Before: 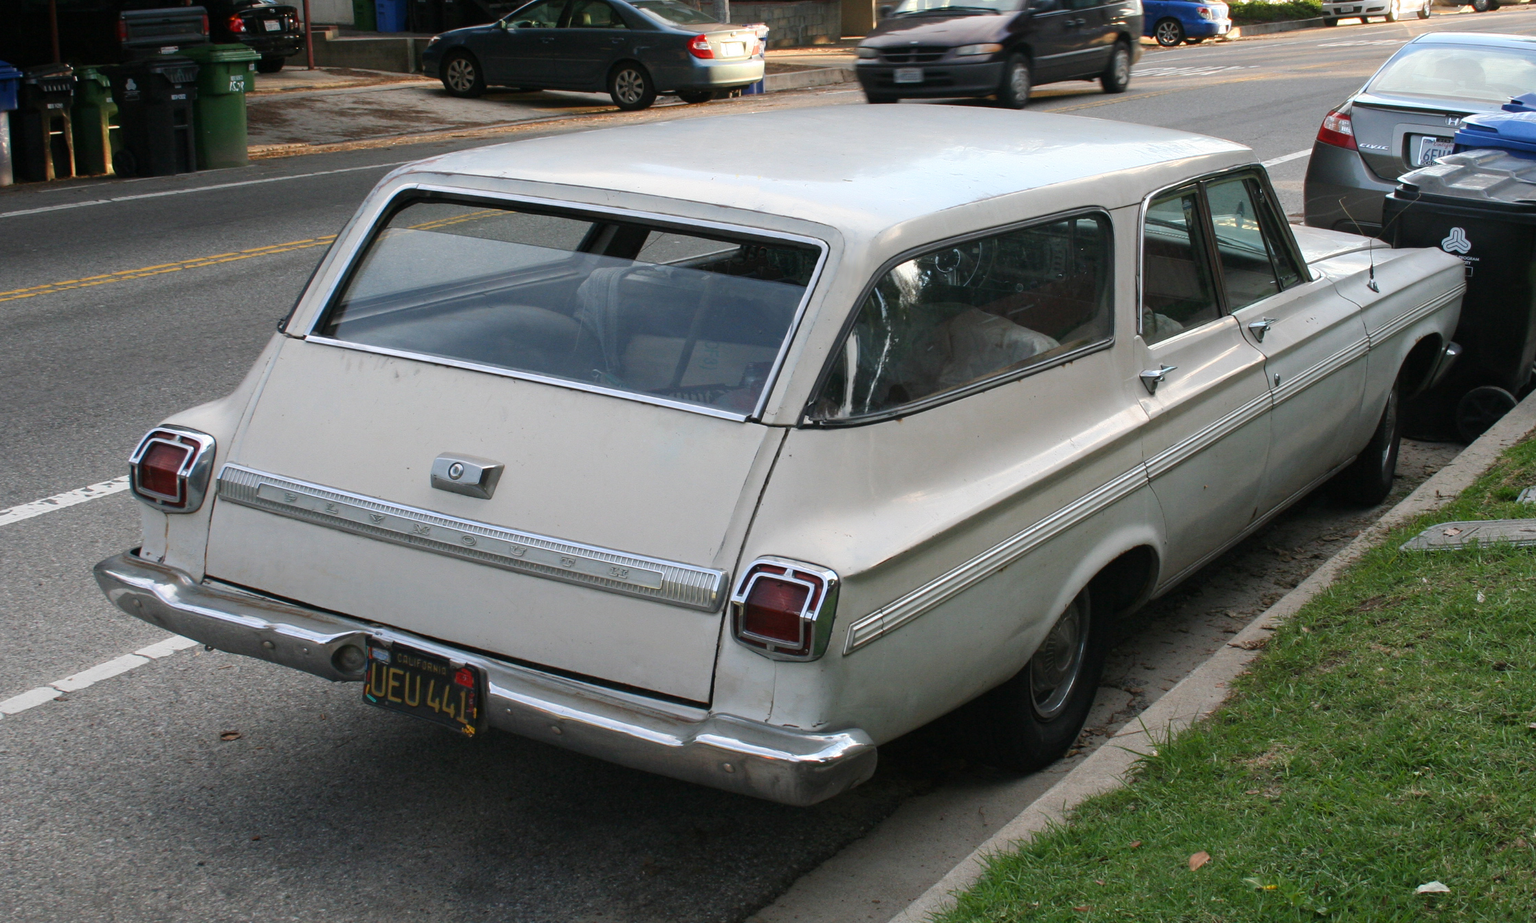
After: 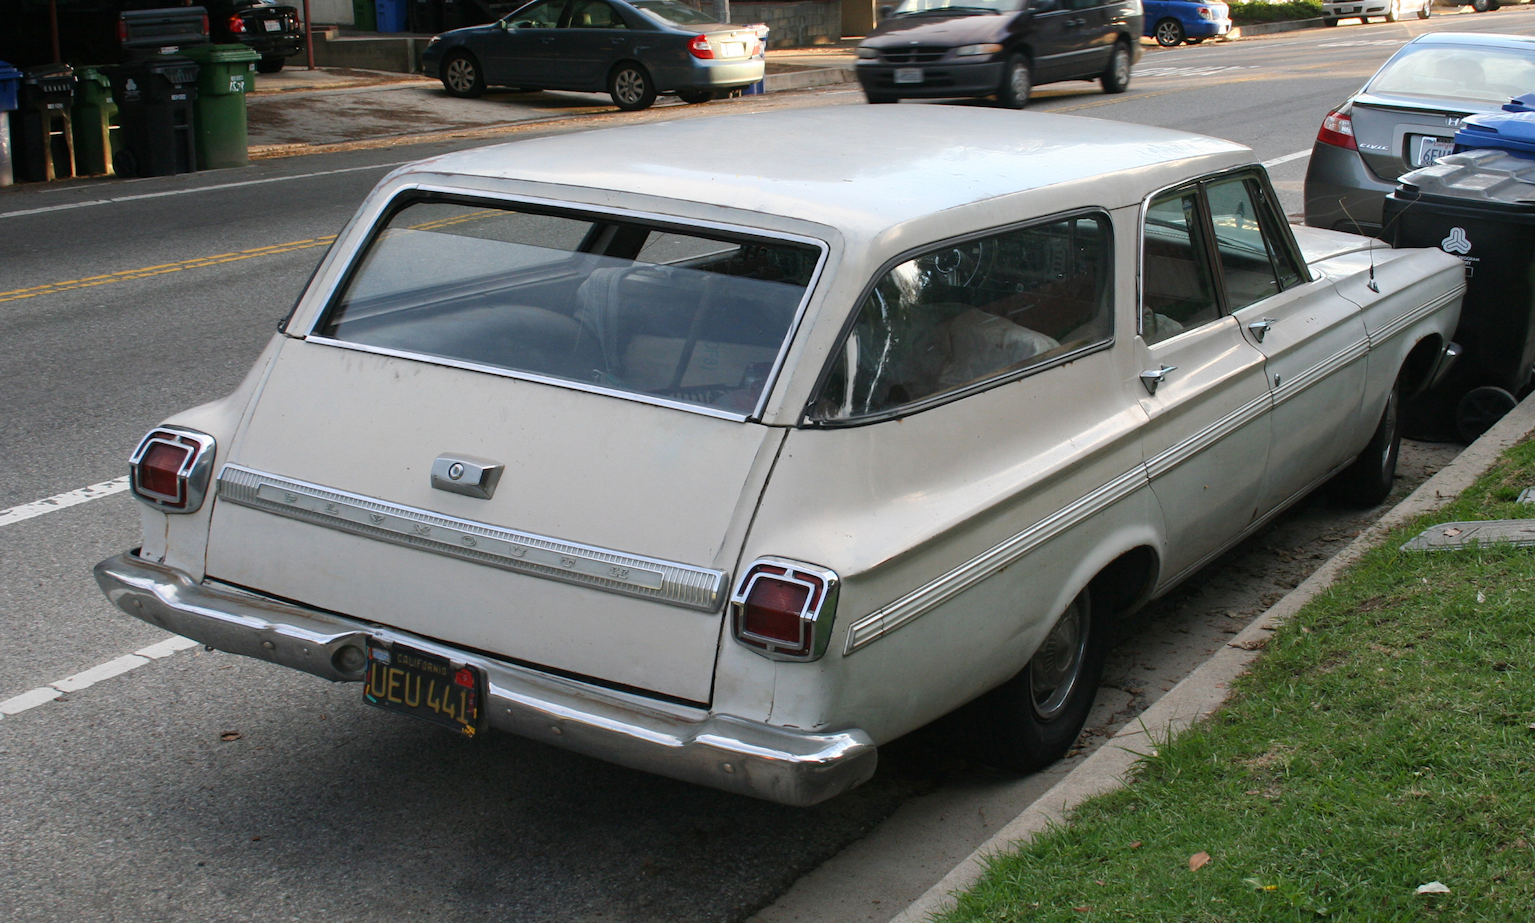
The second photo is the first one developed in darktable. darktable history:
shadows and highlights: radius 331.68, shadows 54.31, highlights -99, compress 94.32%, soften with gaussian
